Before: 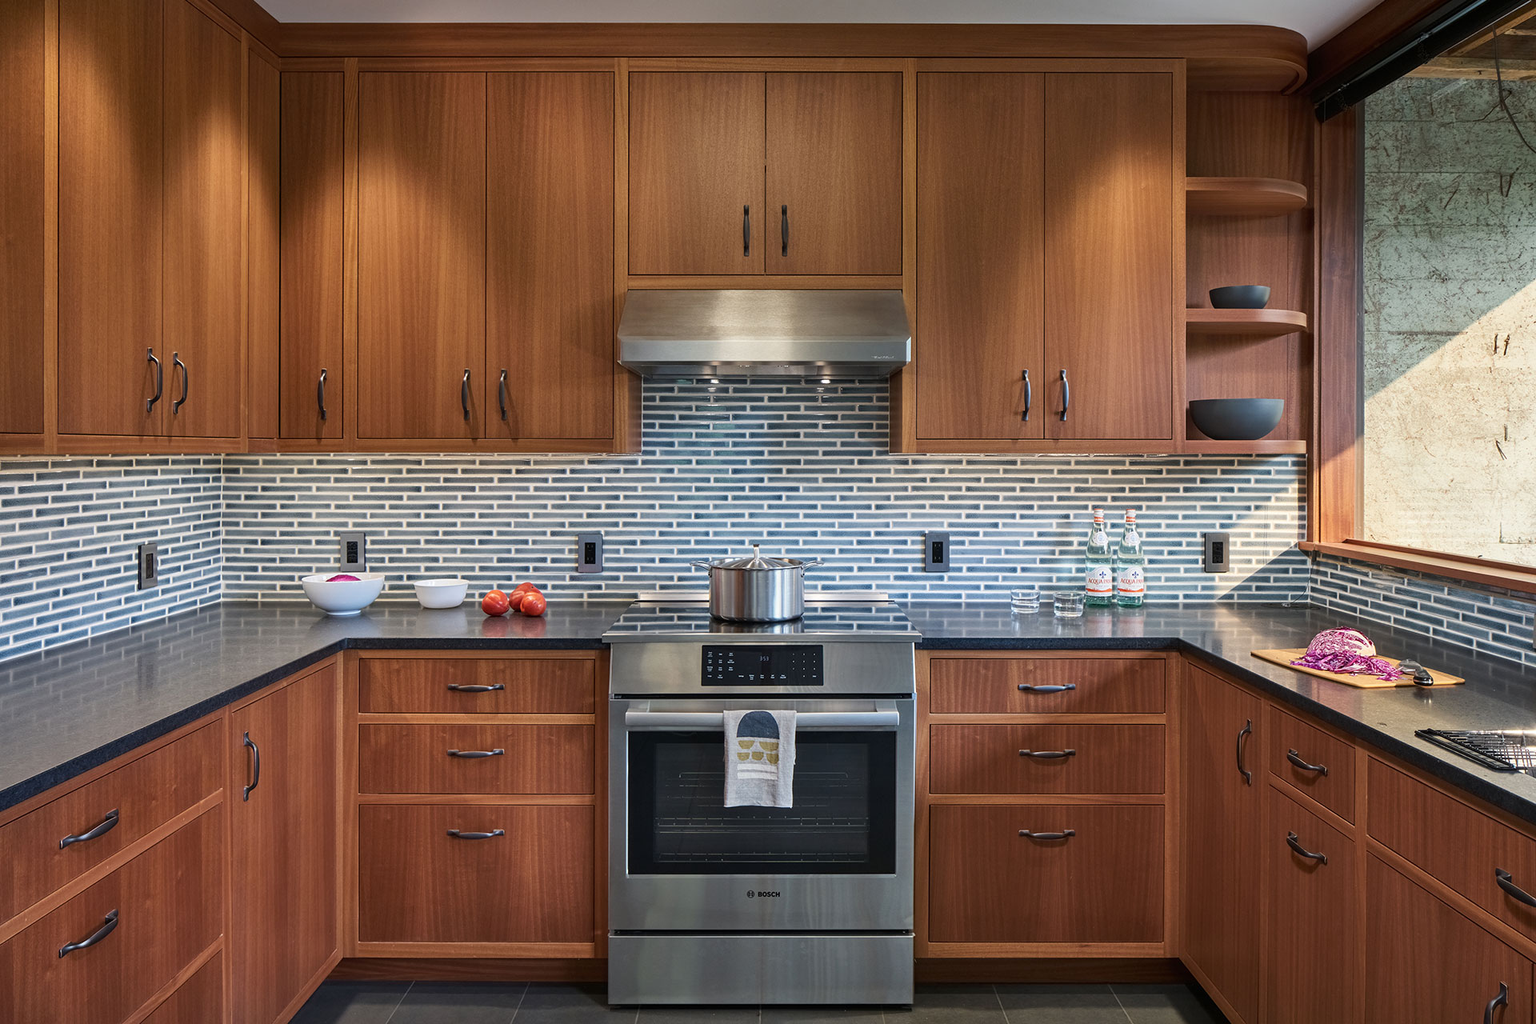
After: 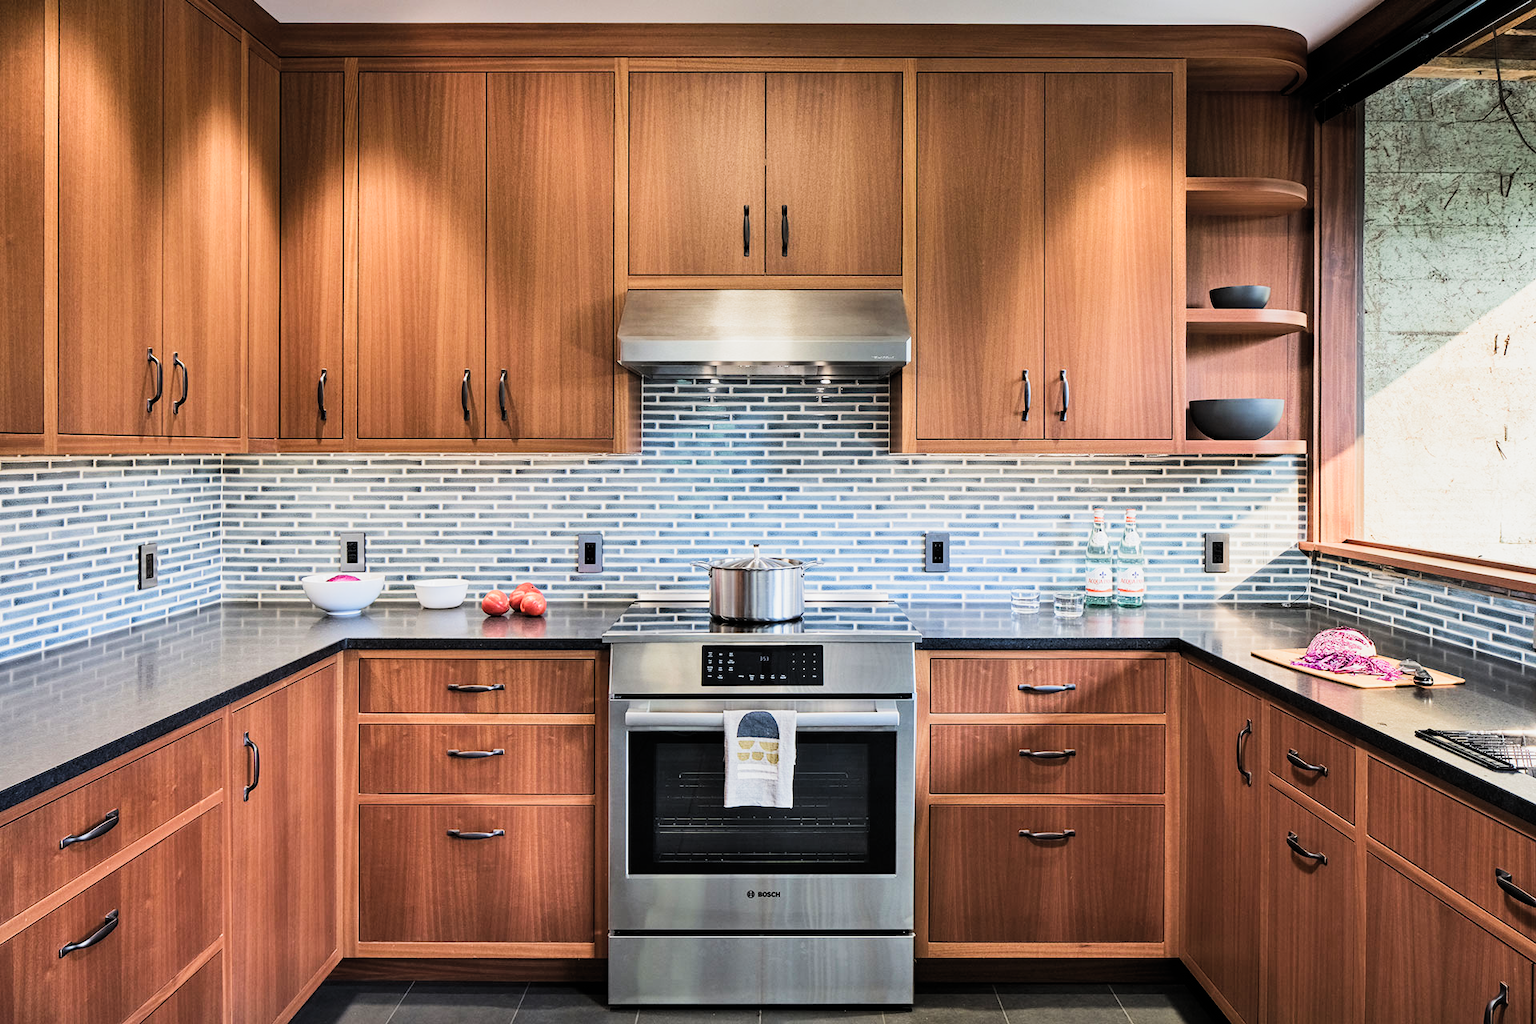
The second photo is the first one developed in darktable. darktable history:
exposure: exposure 1 EV, compensate highlight preservation false
filmic rgb: black relative exposure -5.11 EV, white relative exposure 3.98 EV, threshold 2.98 EV, hardness 2.87, contrast 1.493, preserve chrominance RGB euclidean norm, color science v5 (2021), contrast in shadows safe, contrast in highlights safe, enable highlight reconstruction true
